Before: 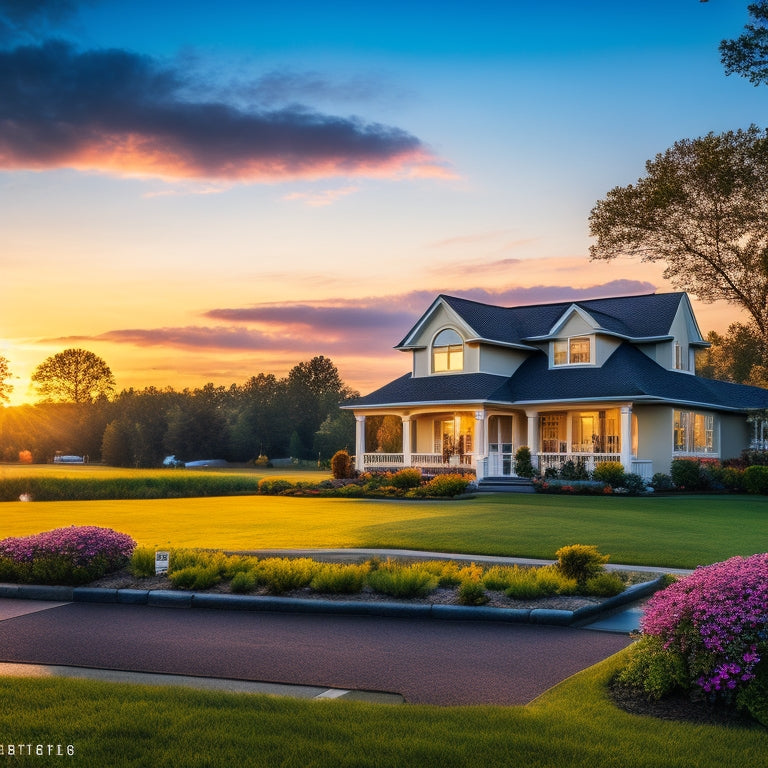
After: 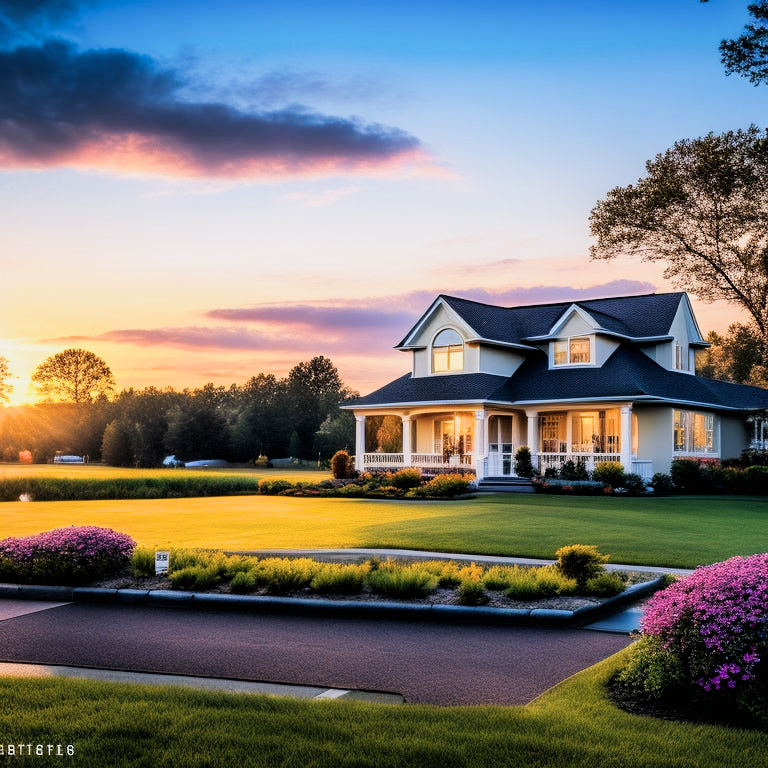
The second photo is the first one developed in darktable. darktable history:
white balance: red 1, blue 1
exposure: exposure 0.564 EV, compensate highlight preservation false
color calibration: illuminant as shot in camera, x 0.358, y 0.373, temperature 4628.91 K
filmic rgb: black relative exposure -5 EV, hardness 2.88, contrast 1.3, highlights saturation mix -30%
